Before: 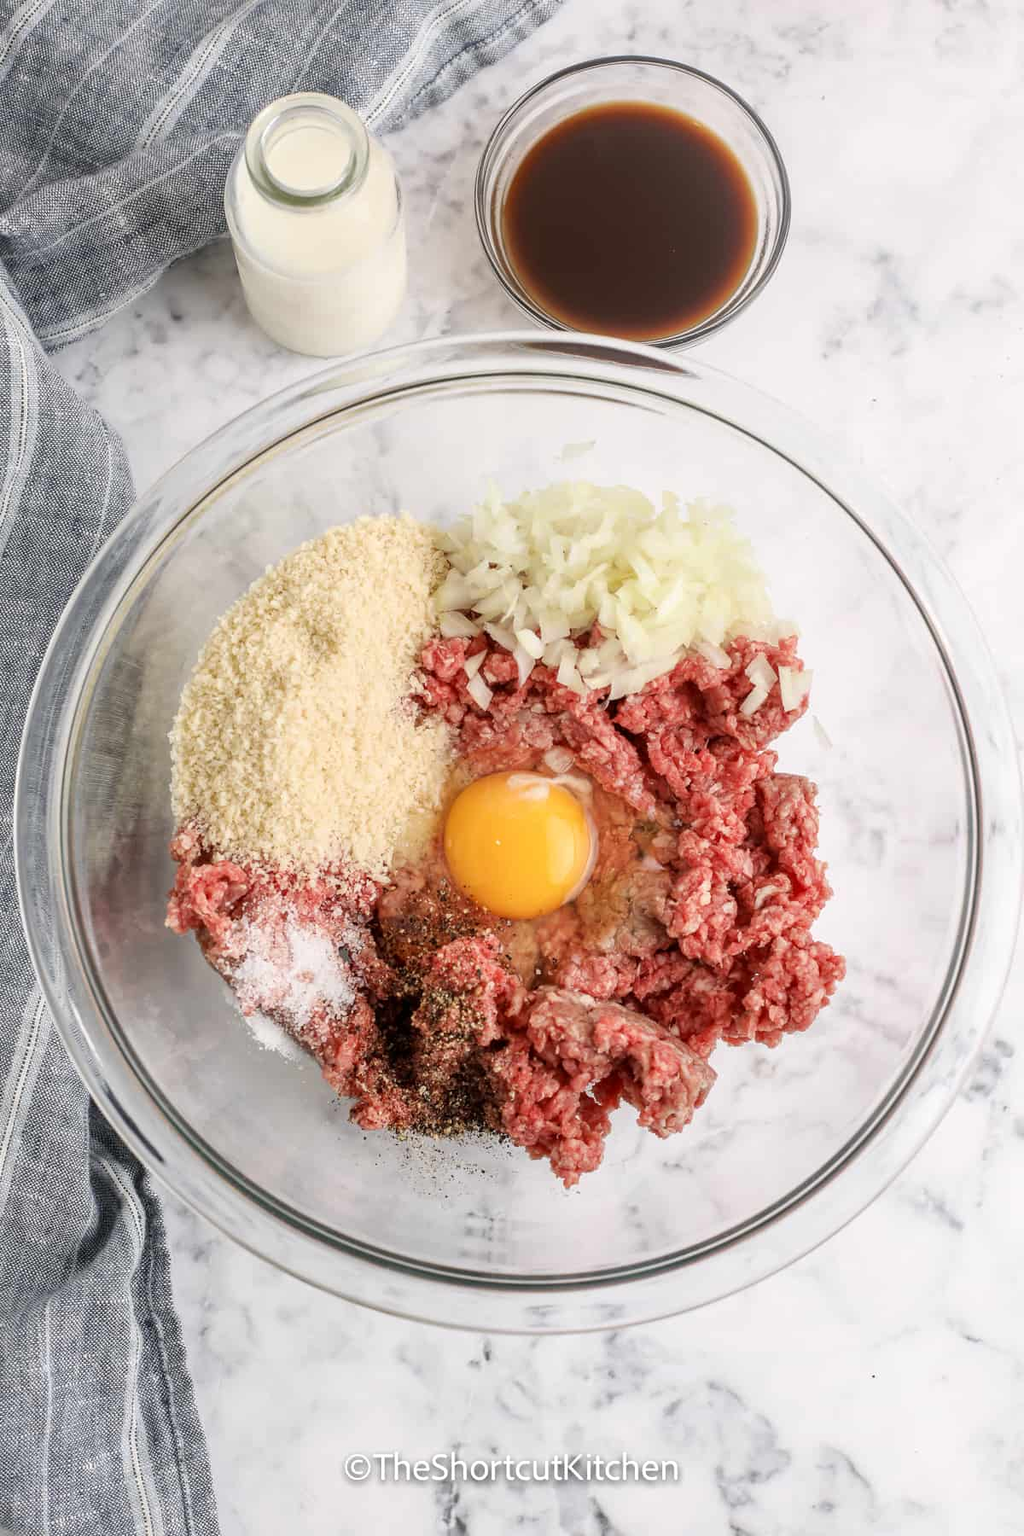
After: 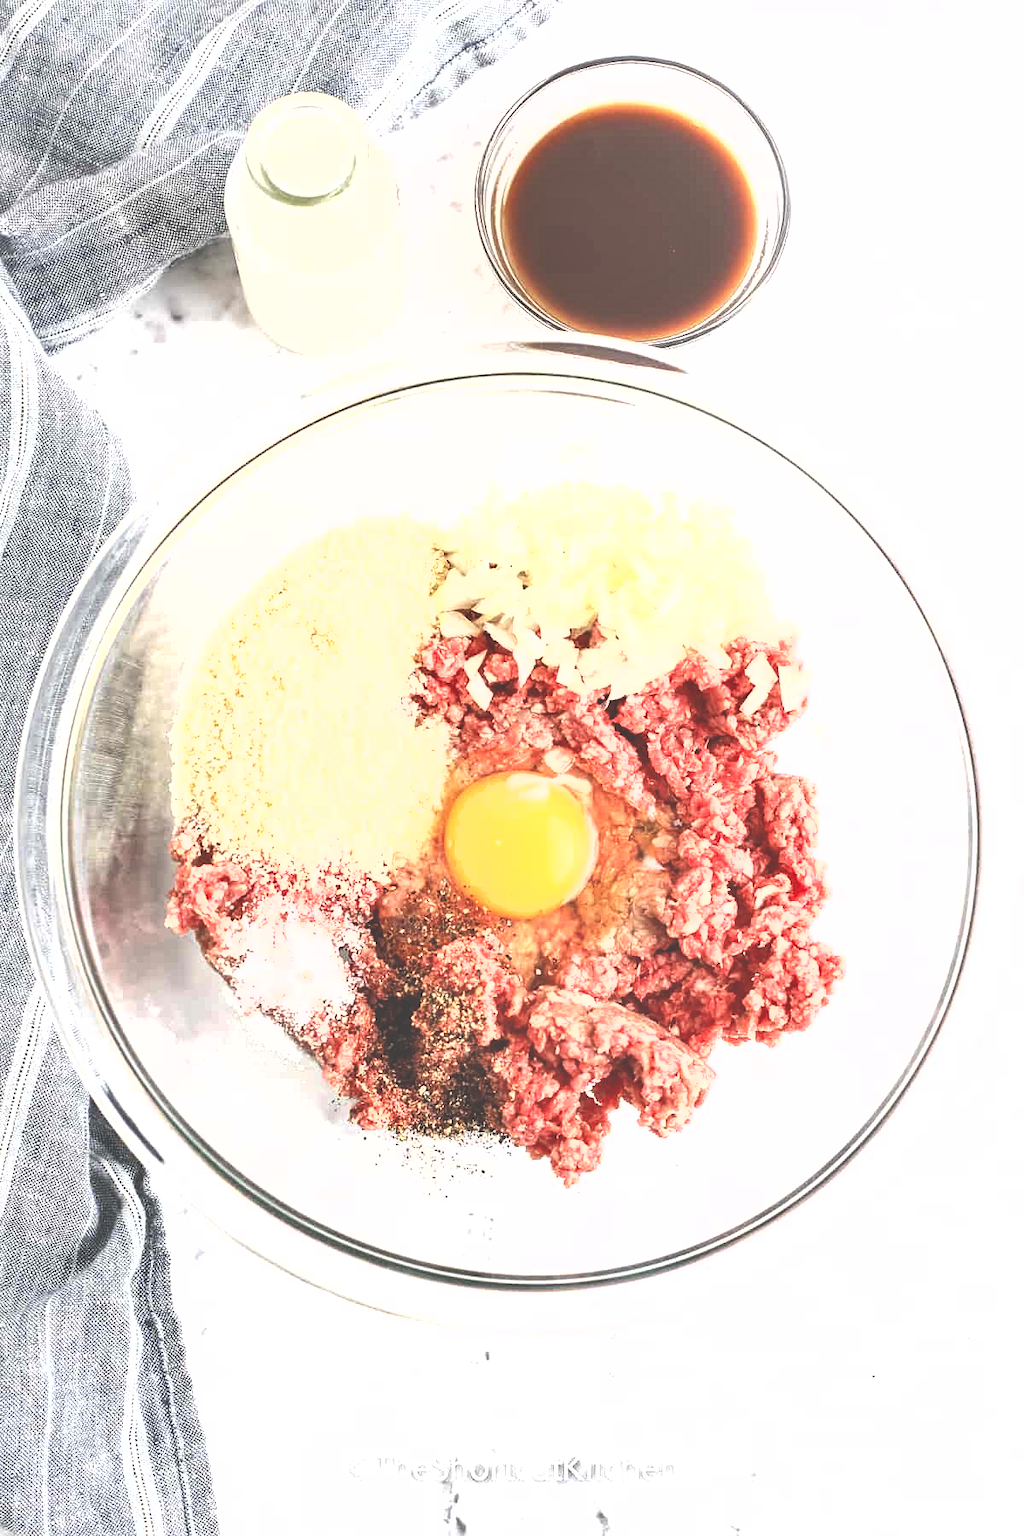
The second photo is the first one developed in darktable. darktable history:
exposure: black level correction -0.023, exposure 1.397 EV, compensate highlight preservation false
shadows and highlights: shadows 29.61, highlights -30.47, low approximation 0.01, soften with gaussian
sharpen: radius 1.272, amount 0.305, threshold 0
